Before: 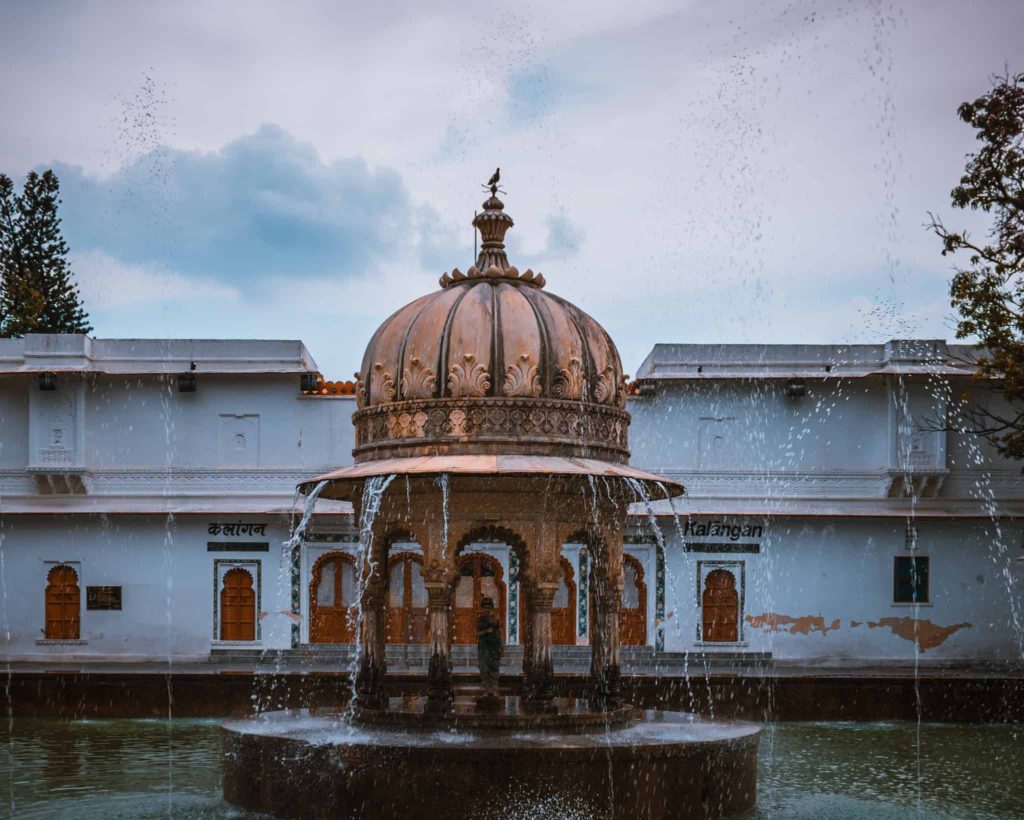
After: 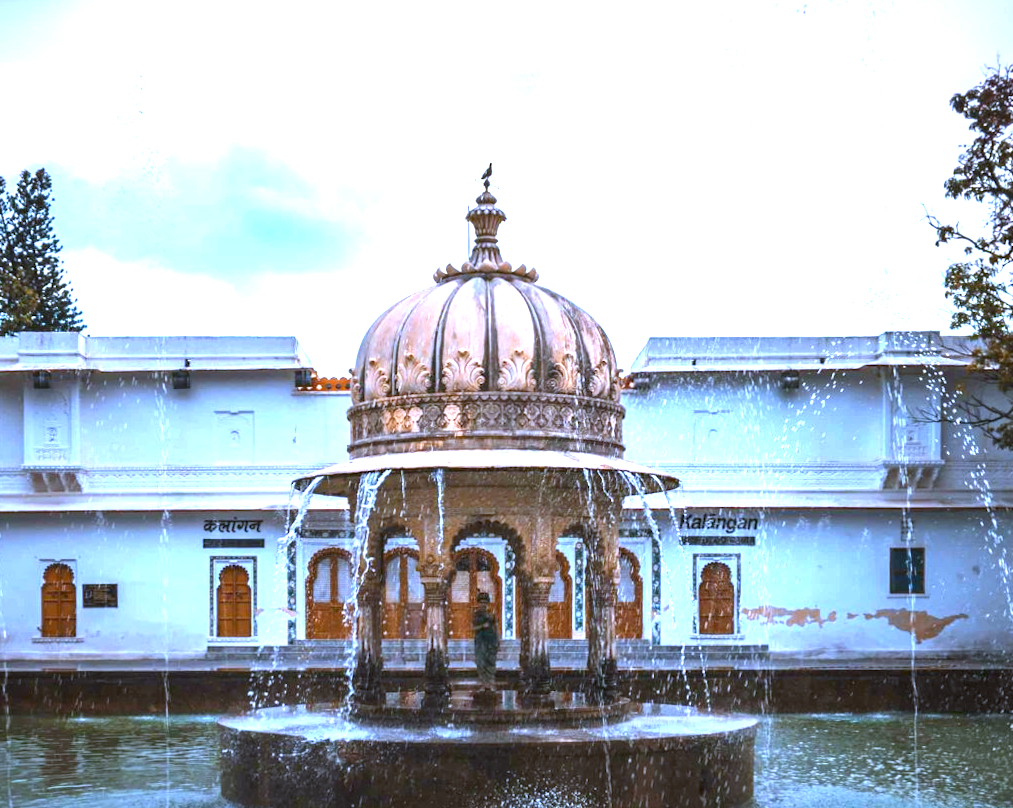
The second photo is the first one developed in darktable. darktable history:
white balance: red 0.871, blue 1.249
rotate and perspective: rotation -0.45°, automatic cropping original format, crop left 0.008, crop right 0.992, crop top 0.012, crop bottom 0.988
exposure: black level correction 0, exposure 1.9 EV, compensate highlight preservation false
